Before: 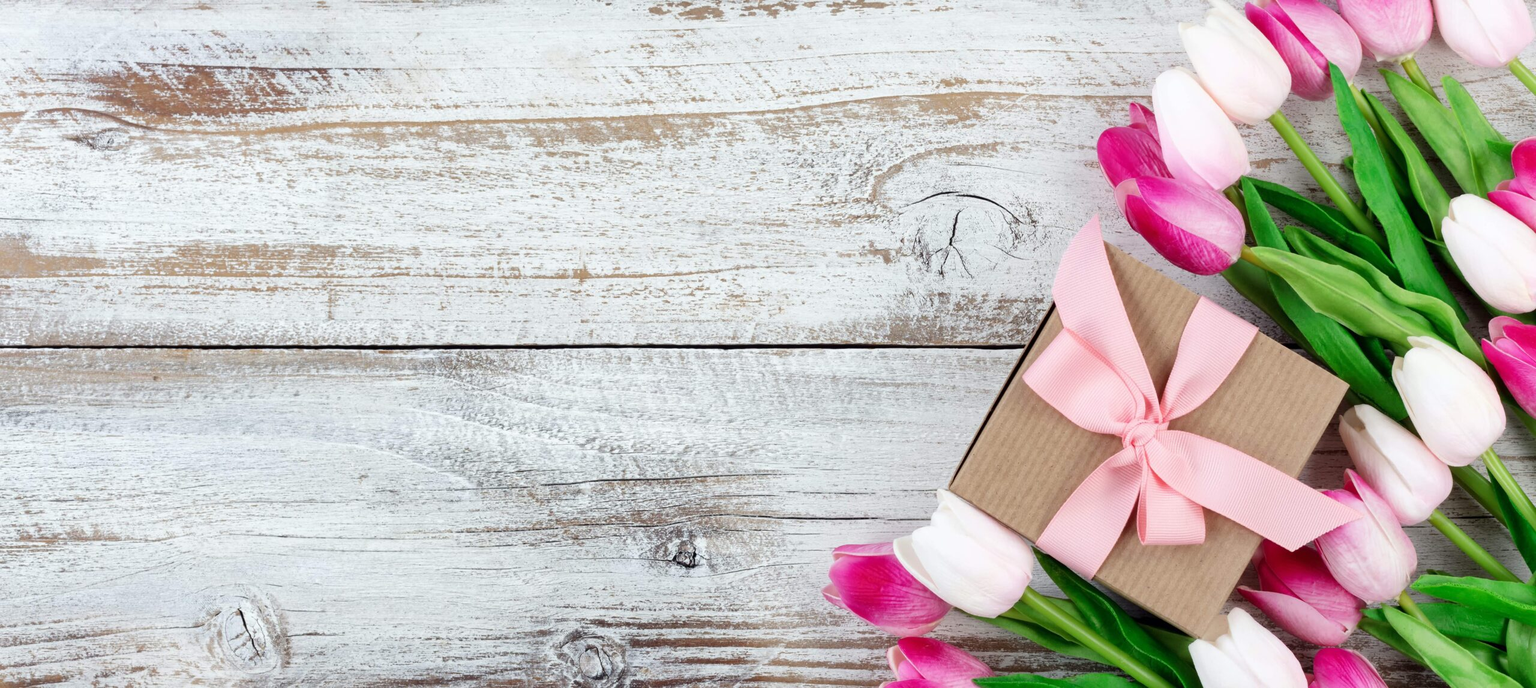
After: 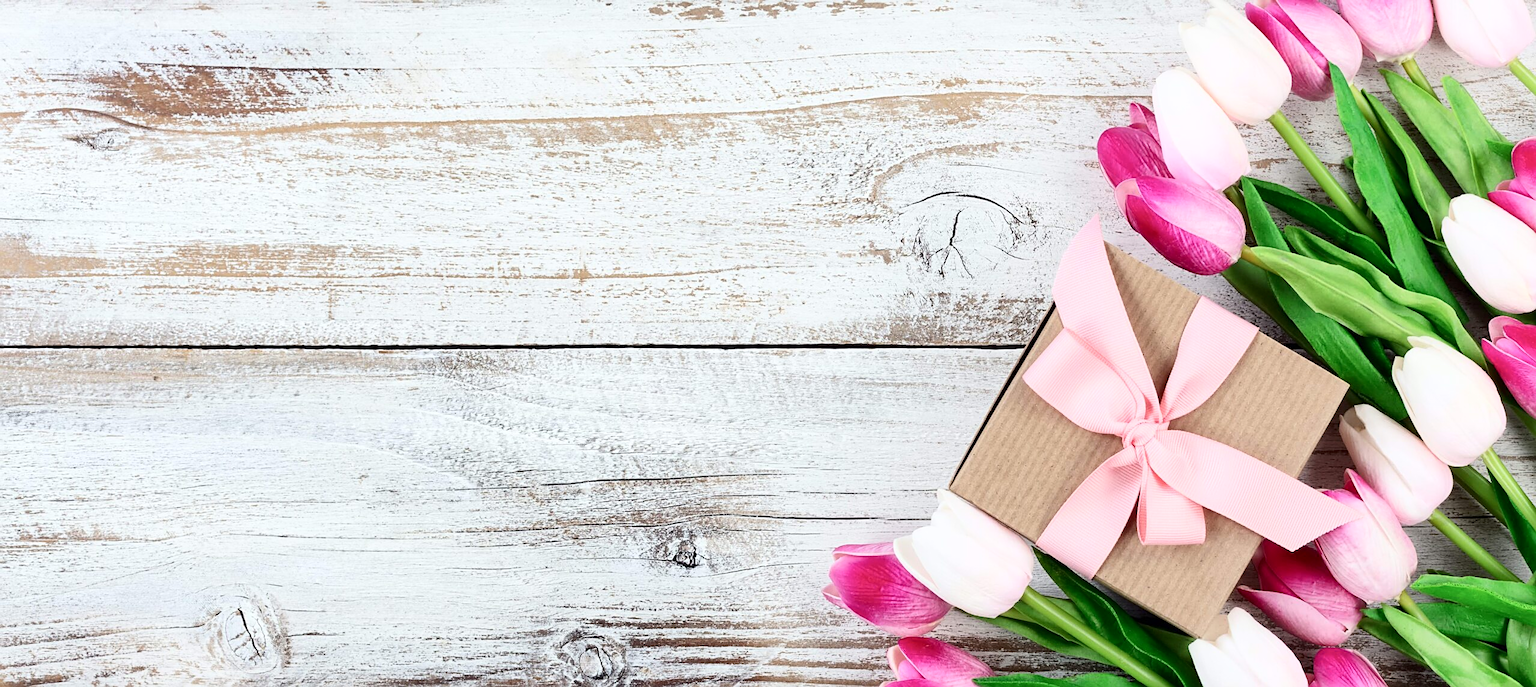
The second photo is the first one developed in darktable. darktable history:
sharpen: on, module defaults
contrast brightness saturation: contrast 0.24, brightness 0.09
